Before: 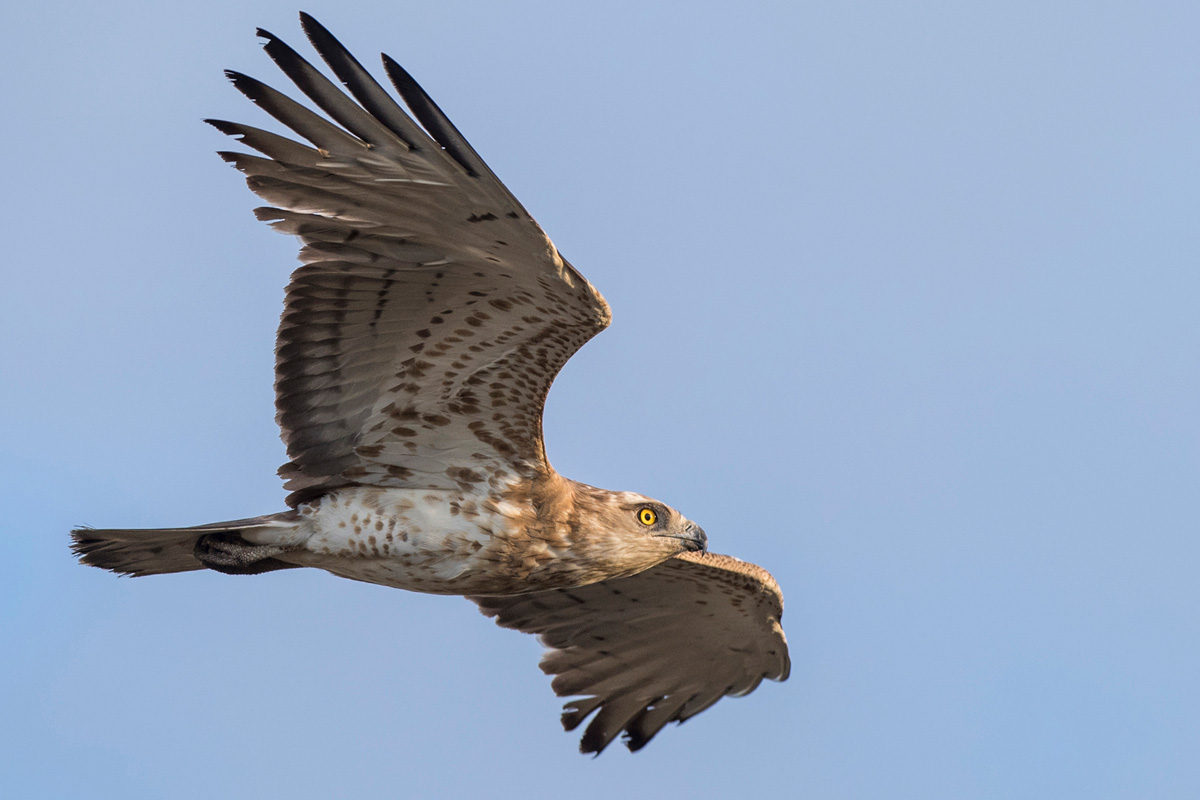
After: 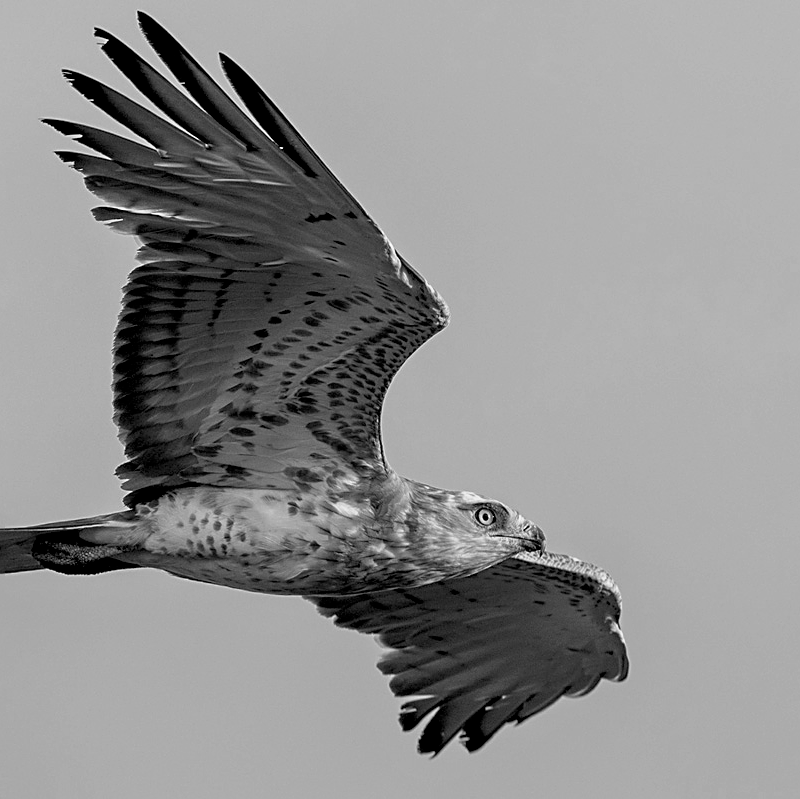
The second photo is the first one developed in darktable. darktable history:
base curve: curves: ch0 [(0.017, 0) (0.425, 0.441) (0.844, 0.933) (1, 1)], preserve colors none
sharpen: on, module defaults
crop and rotate: left 13.537%, right 19.796%
monochrome: a -11.7, b 1.62, size 0.5, highlights 0.38
